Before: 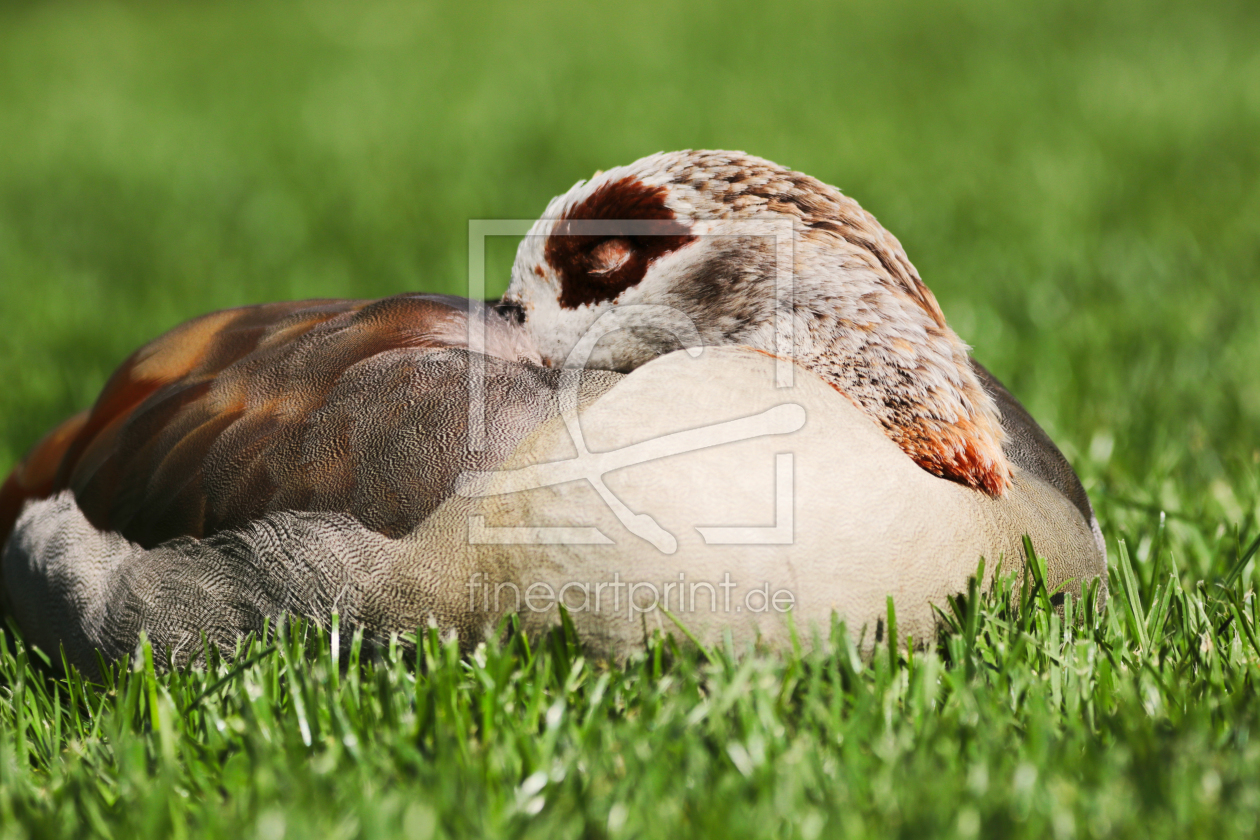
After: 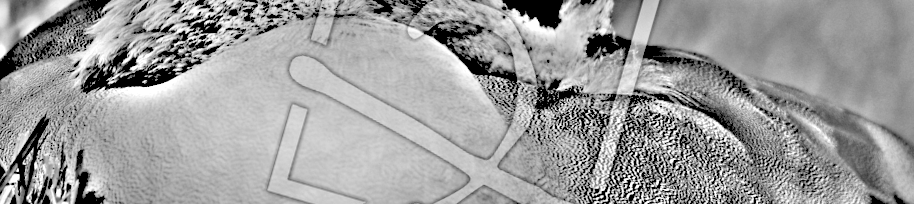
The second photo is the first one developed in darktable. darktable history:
exposure: black level correction 0, exposure 0.7 EV, compensate exposure bias true, compensate highlight preservation false
highpass: on, module defaults
crop and rotate: angle 16.12°, top 30.835%, bottom 35.653%
rgb levels: levels [[0.027, 0.429, 0.996], [0, 0.5, 1], [0, 0.5, 1]]
